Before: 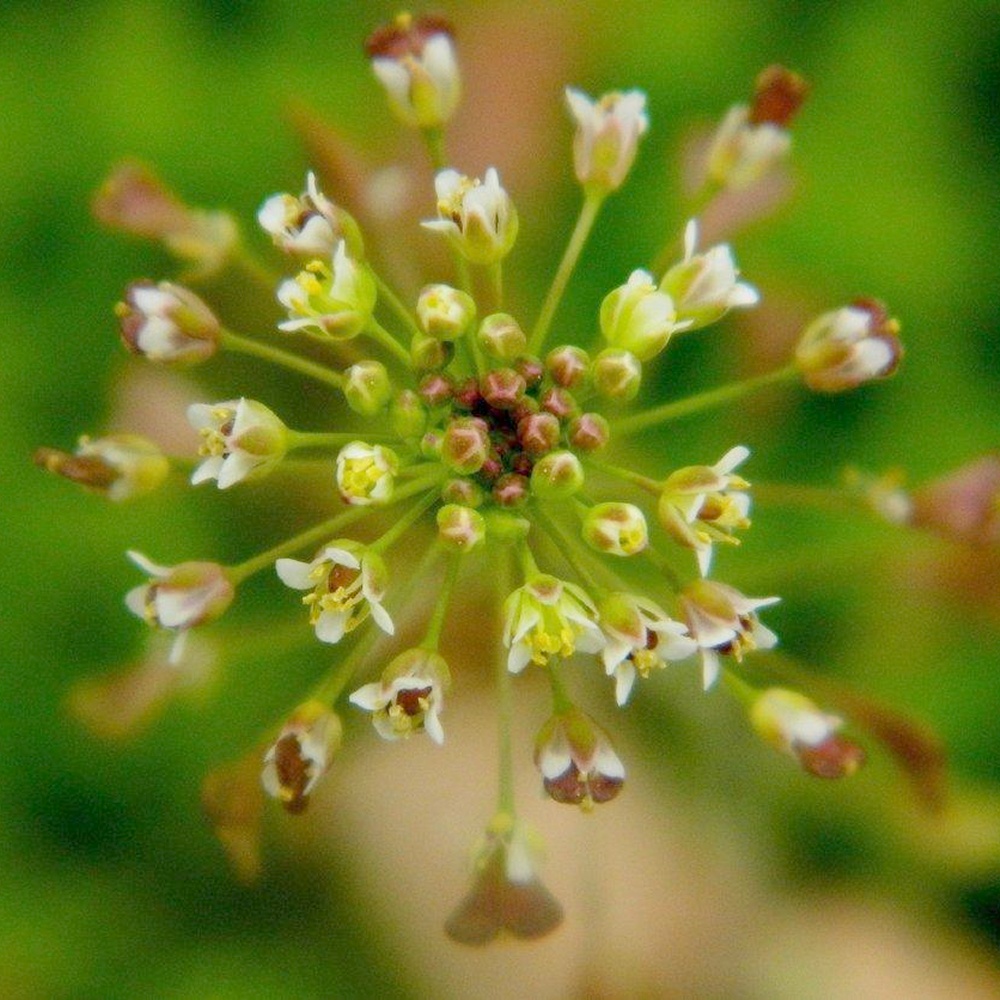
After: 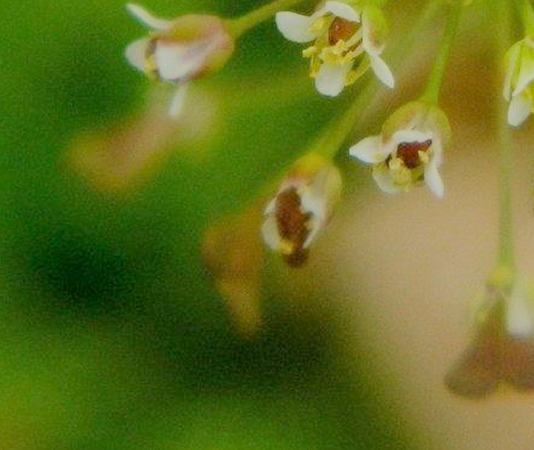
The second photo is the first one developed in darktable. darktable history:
crop and rotate: top 54.765%, right 46.552%, bottom 0.232%
filmic rgb: black relative exposure -7.65 EV, white relative exposure 4.56 EV, hardness 3.61, color science v6 (2022)
